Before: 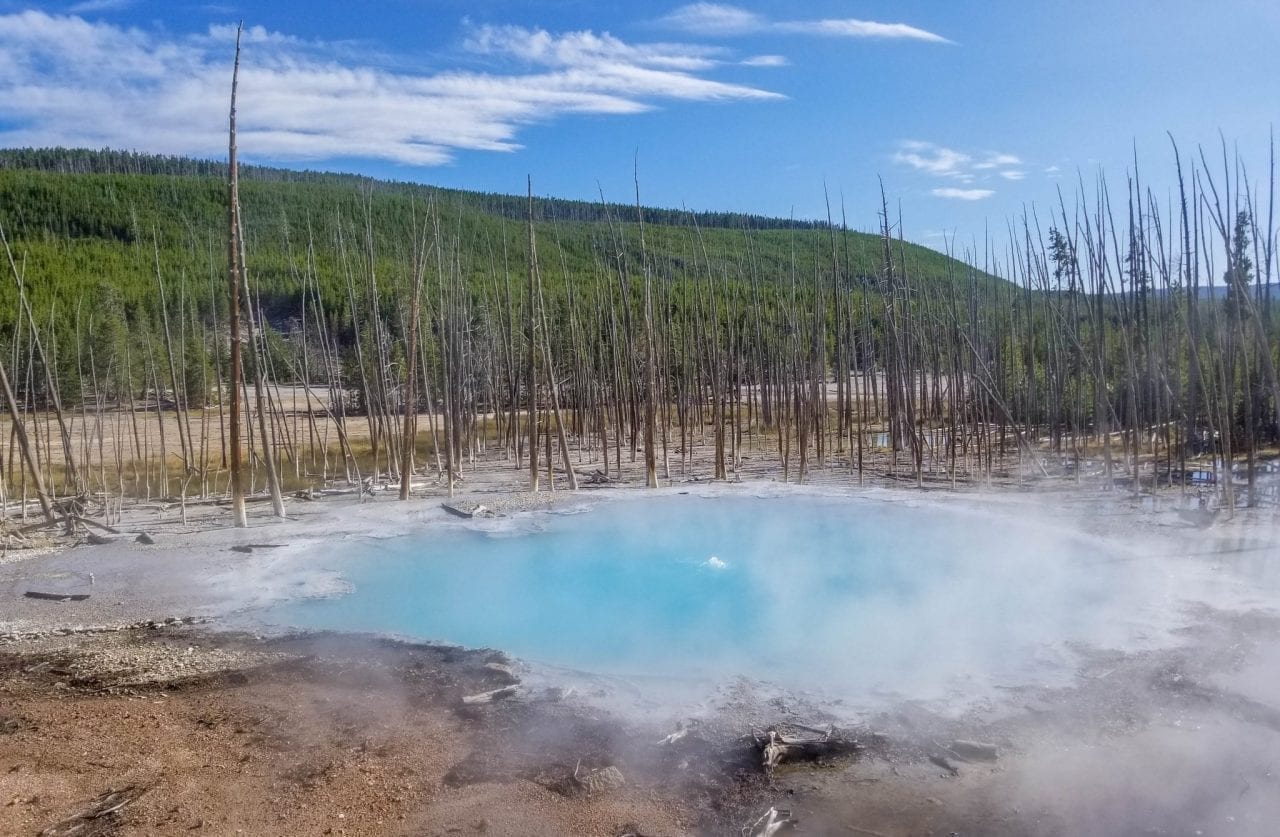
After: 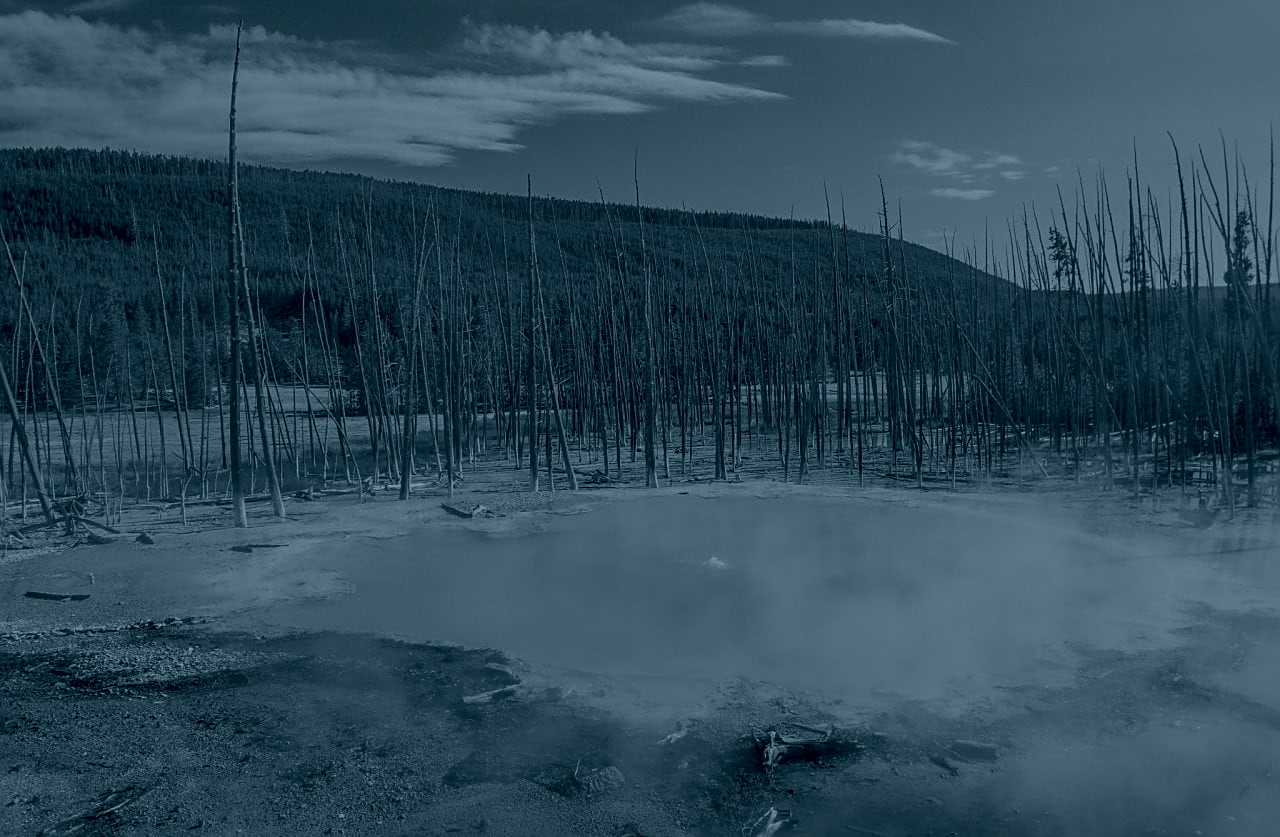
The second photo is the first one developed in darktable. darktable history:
color balance rgb: linear chroma grading › shadows 16%, perceptual saturation grading › global saturation 8%, perceptual saturation grading › shadows 4%, perceptual brilliance grading › global brilliance 2%, perceptual brilliance grading › highlights 8%, perceptual brilliance grading › shadows -4%, global vibrance 16%, saturation formula JzAzBz (2021)
white balance: red 1.123, blue 0.83
sharpen: on, module defaults
colorize: hue 194.4°, saturation 29%, source mix 61.75%, lightness 3.98%, version 1
